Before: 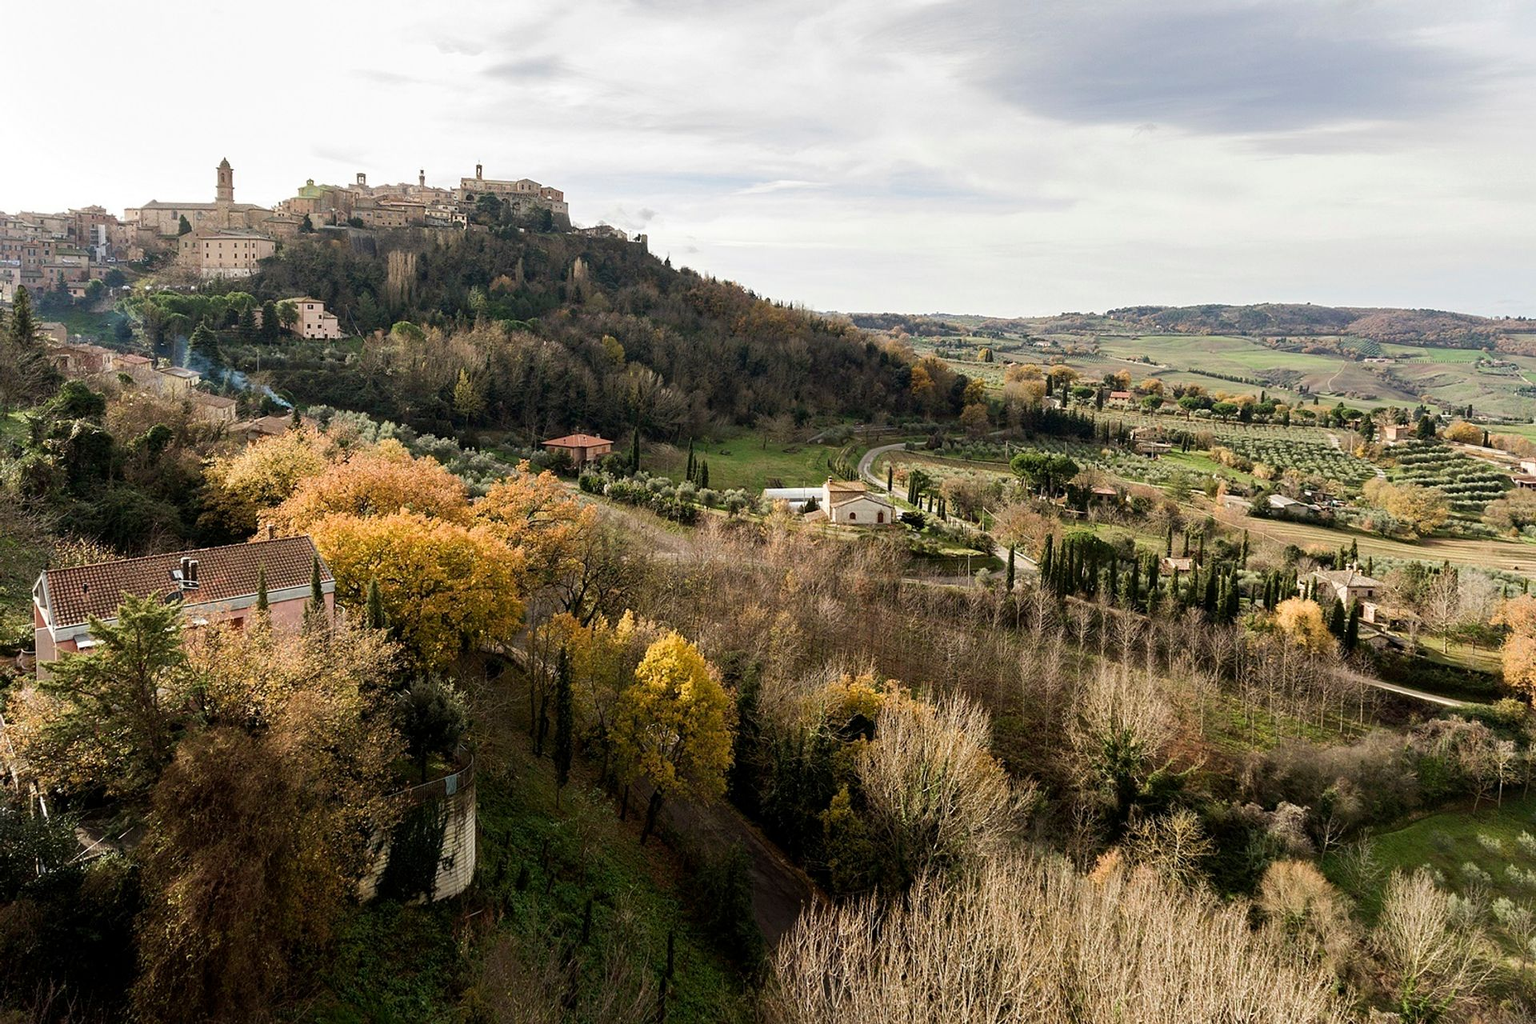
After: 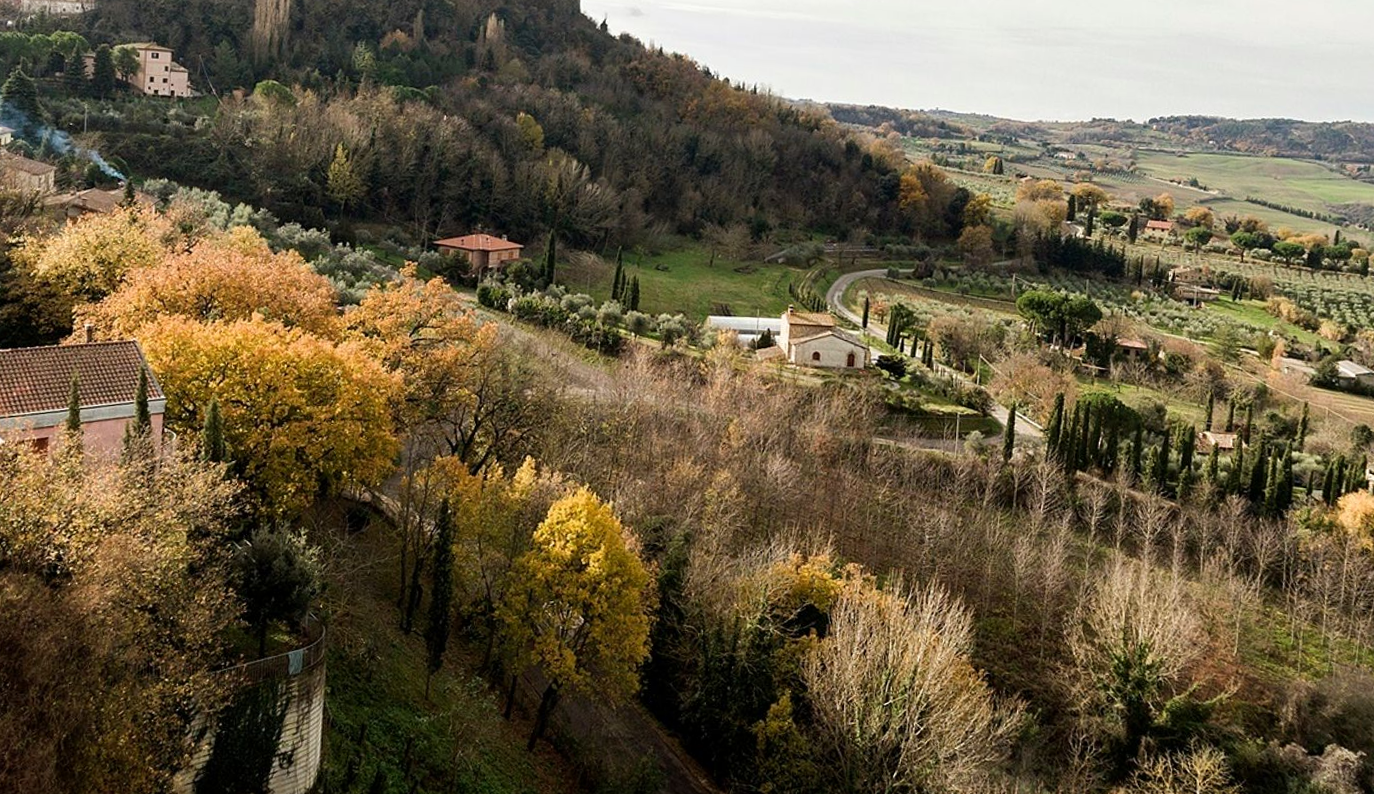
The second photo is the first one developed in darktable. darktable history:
crop and rotate: angle -3.37°, left 9.79%, top 20.73%, right 12.42%, bottom 11.82%
